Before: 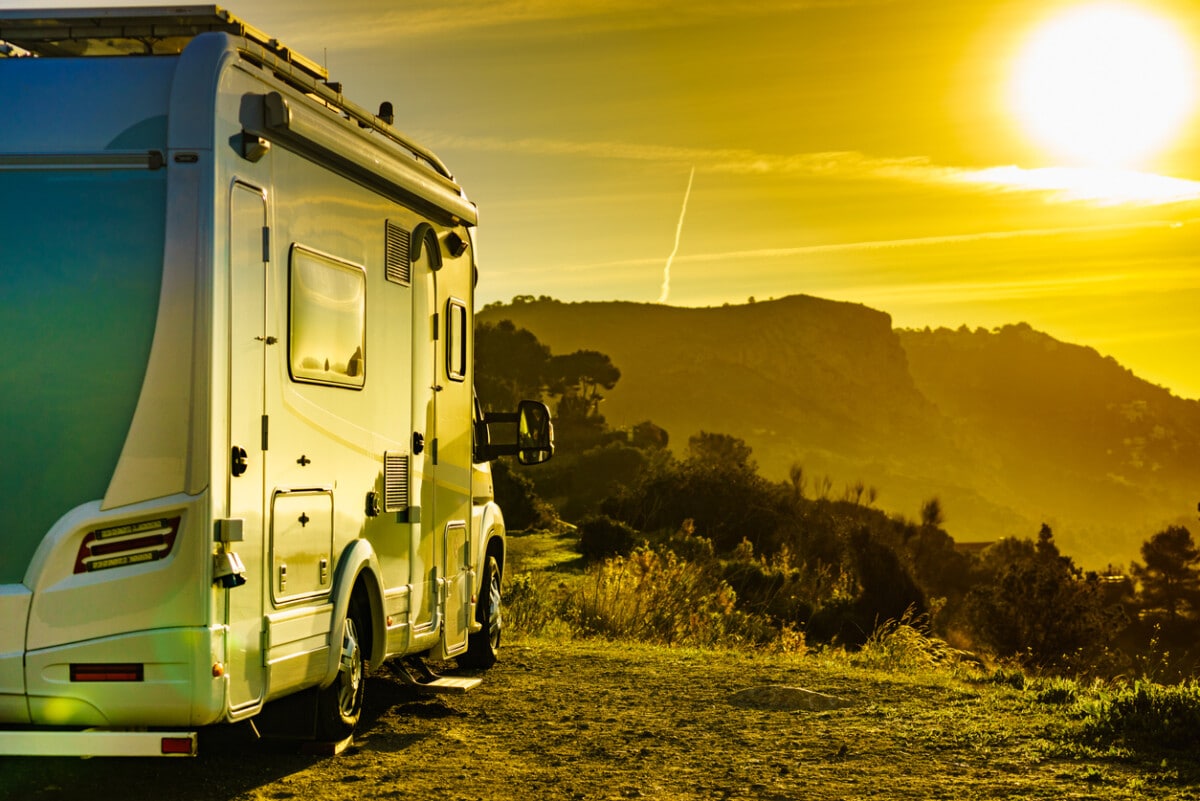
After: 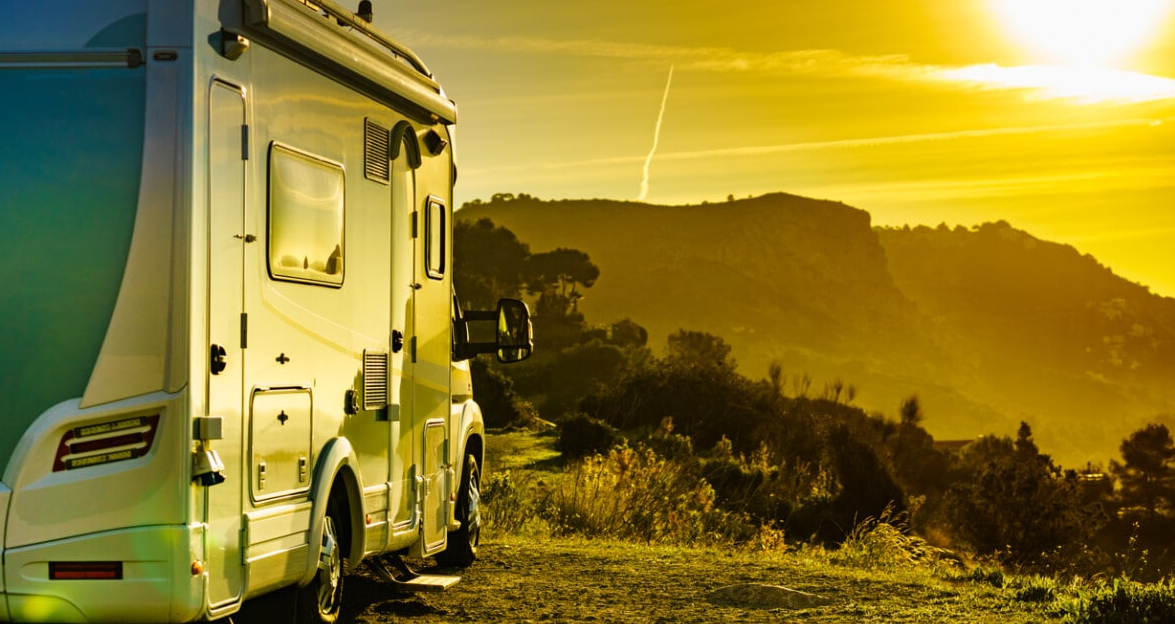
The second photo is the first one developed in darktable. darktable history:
white balance: red 1, blue 1
crop and rotate: left 1.814%, top 12.818%, right 0.25%, bottom 9.225%
